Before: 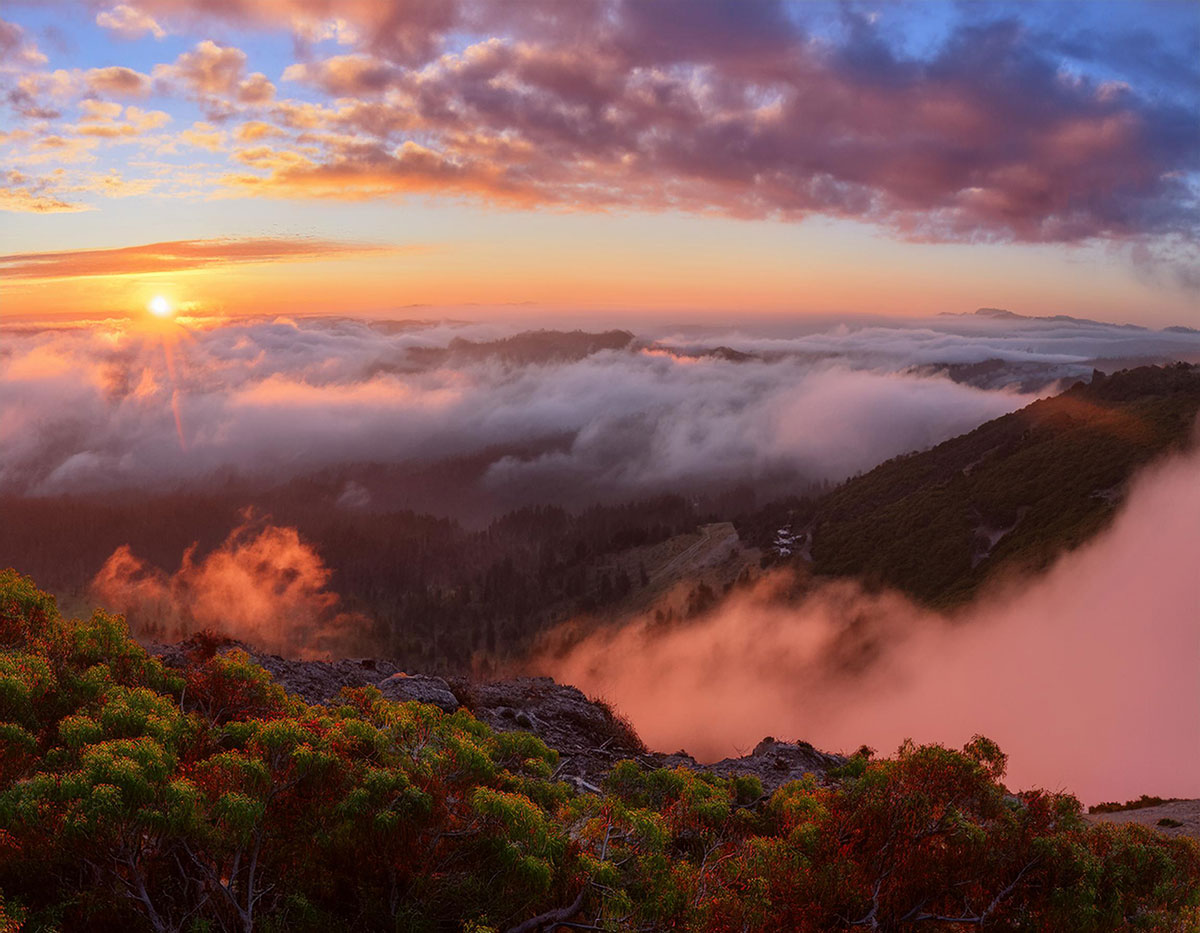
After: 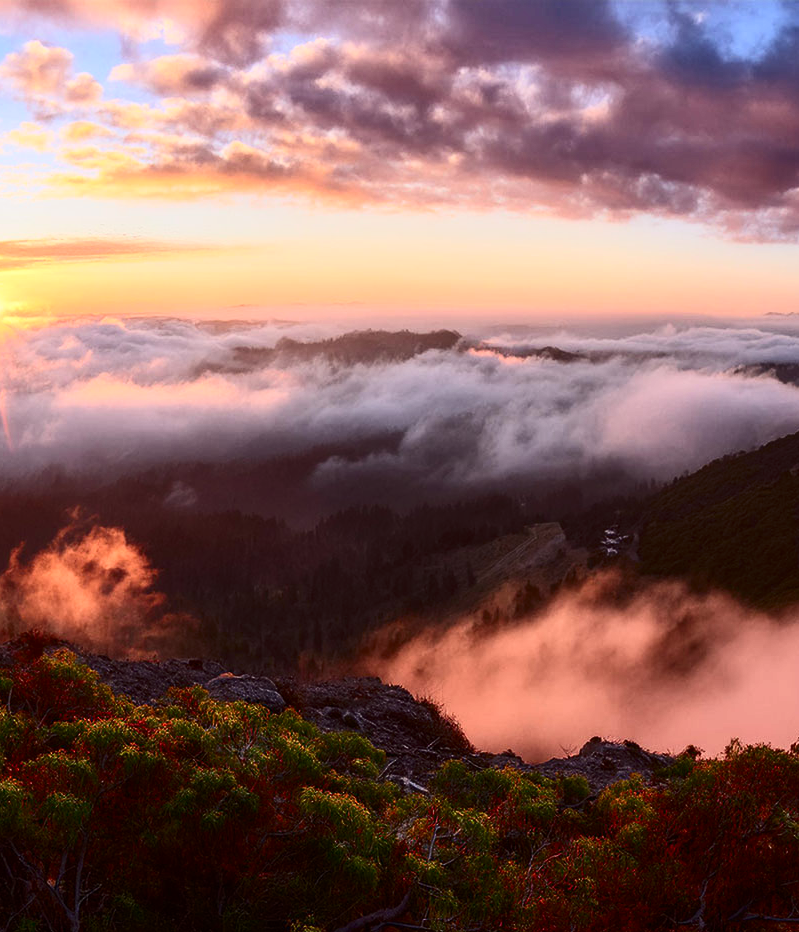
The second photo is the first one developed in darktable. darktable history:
contrast brightness saturation: contrast 0.39, brightness 0.1
crop and rotate: left 14.436%, right 18.898%
